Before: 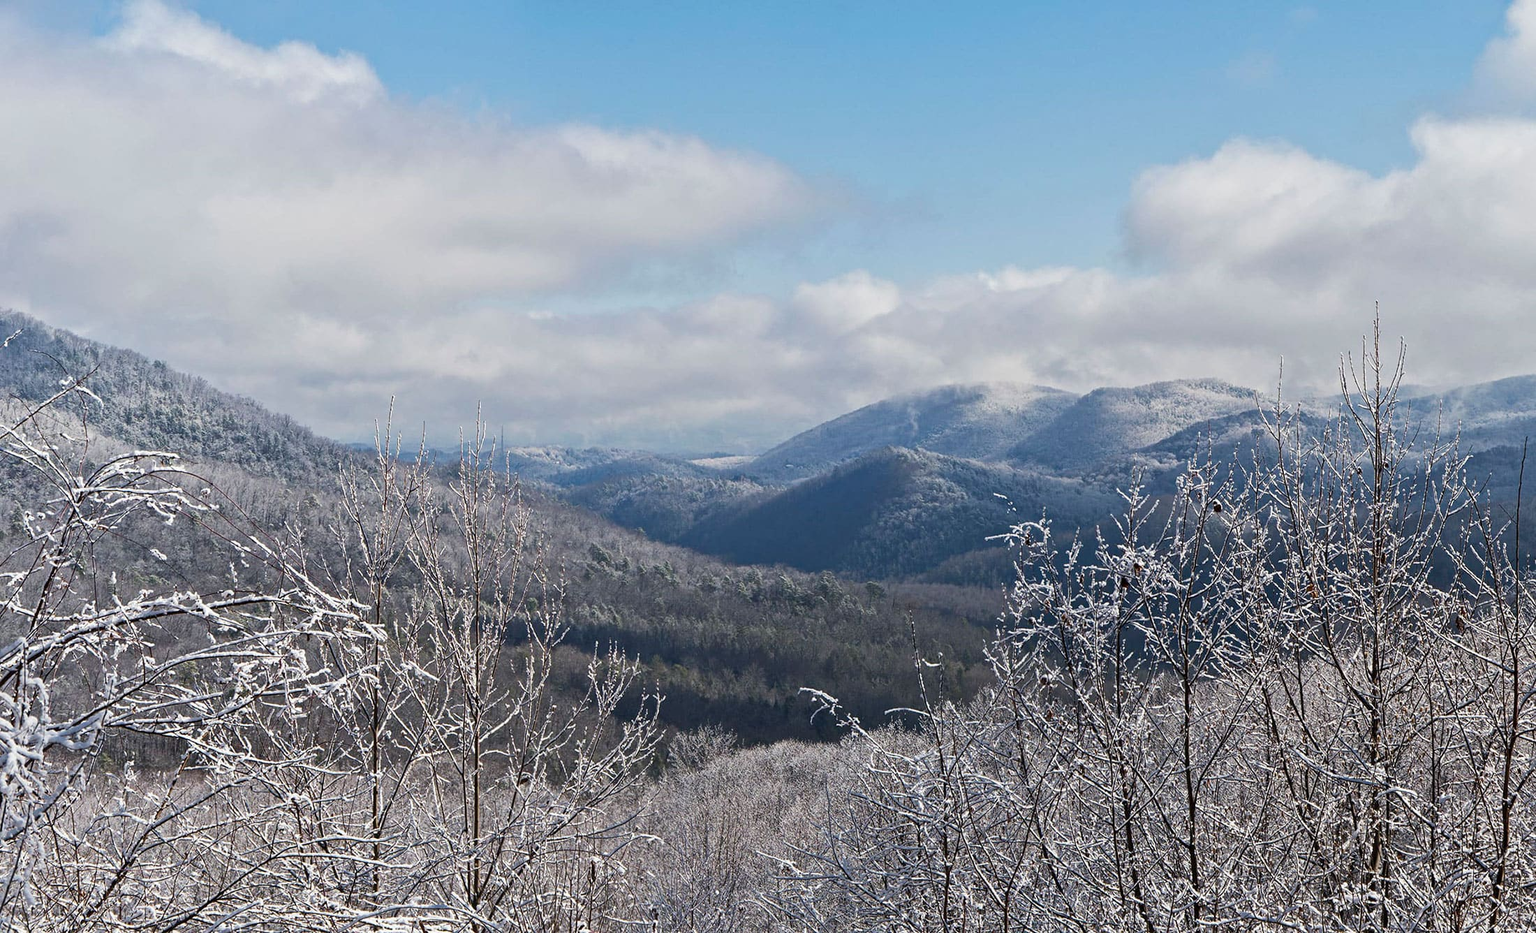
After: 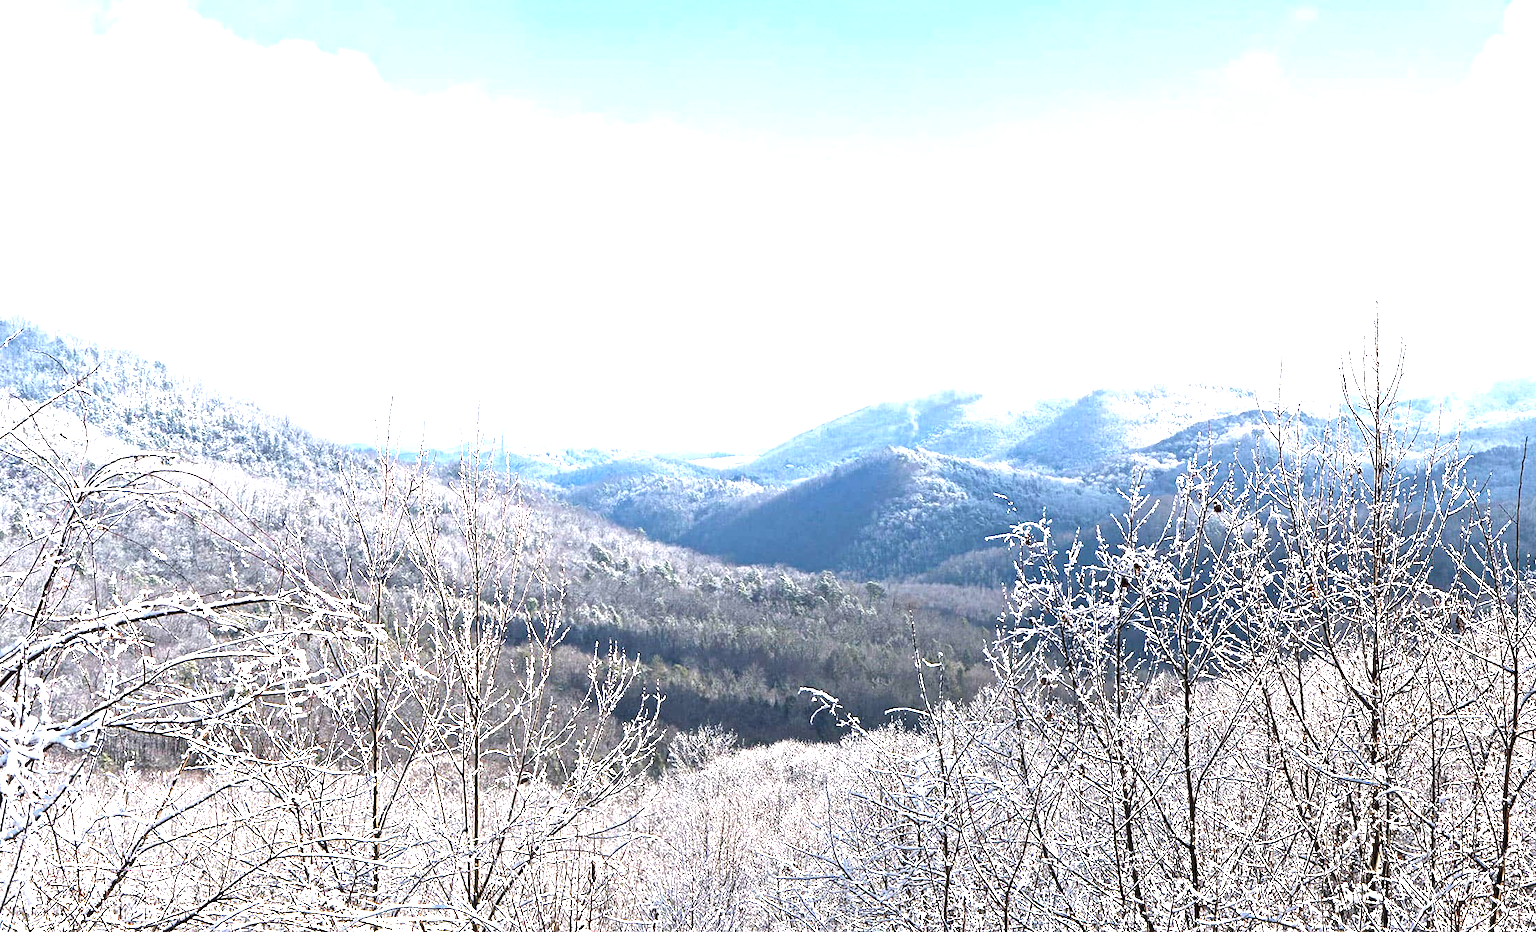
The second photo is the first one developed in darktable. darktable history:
exposure: black level correction 0, exposure 1.545 EV, compensate highlight preservation false
tone equalizer: -8 EV -0.452 EV, -7 EV -0.415 EV, -6 EV -0.314 EV, -5 EV -0.19 EV, -3 EV 0.212 EV, -2 EV 0.326 EV, -1 EV 0.413 EV, +0 EV 0.395 EV, edges refinement/feathering 500, mask exposure compensation -1.57 EV, preserve details guided filter
